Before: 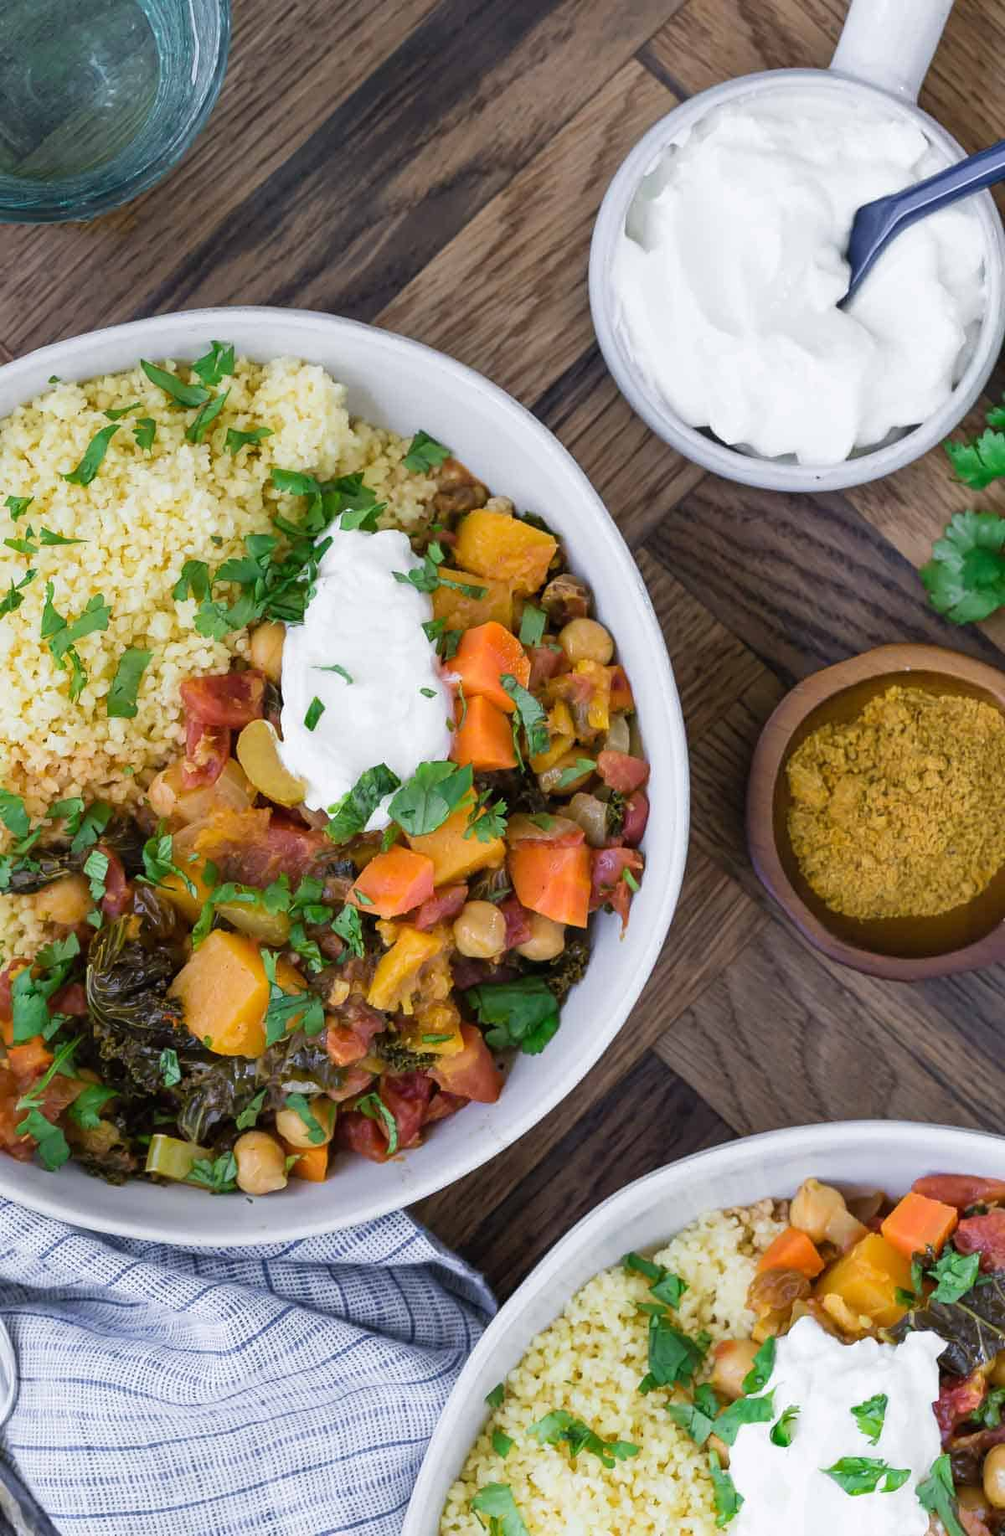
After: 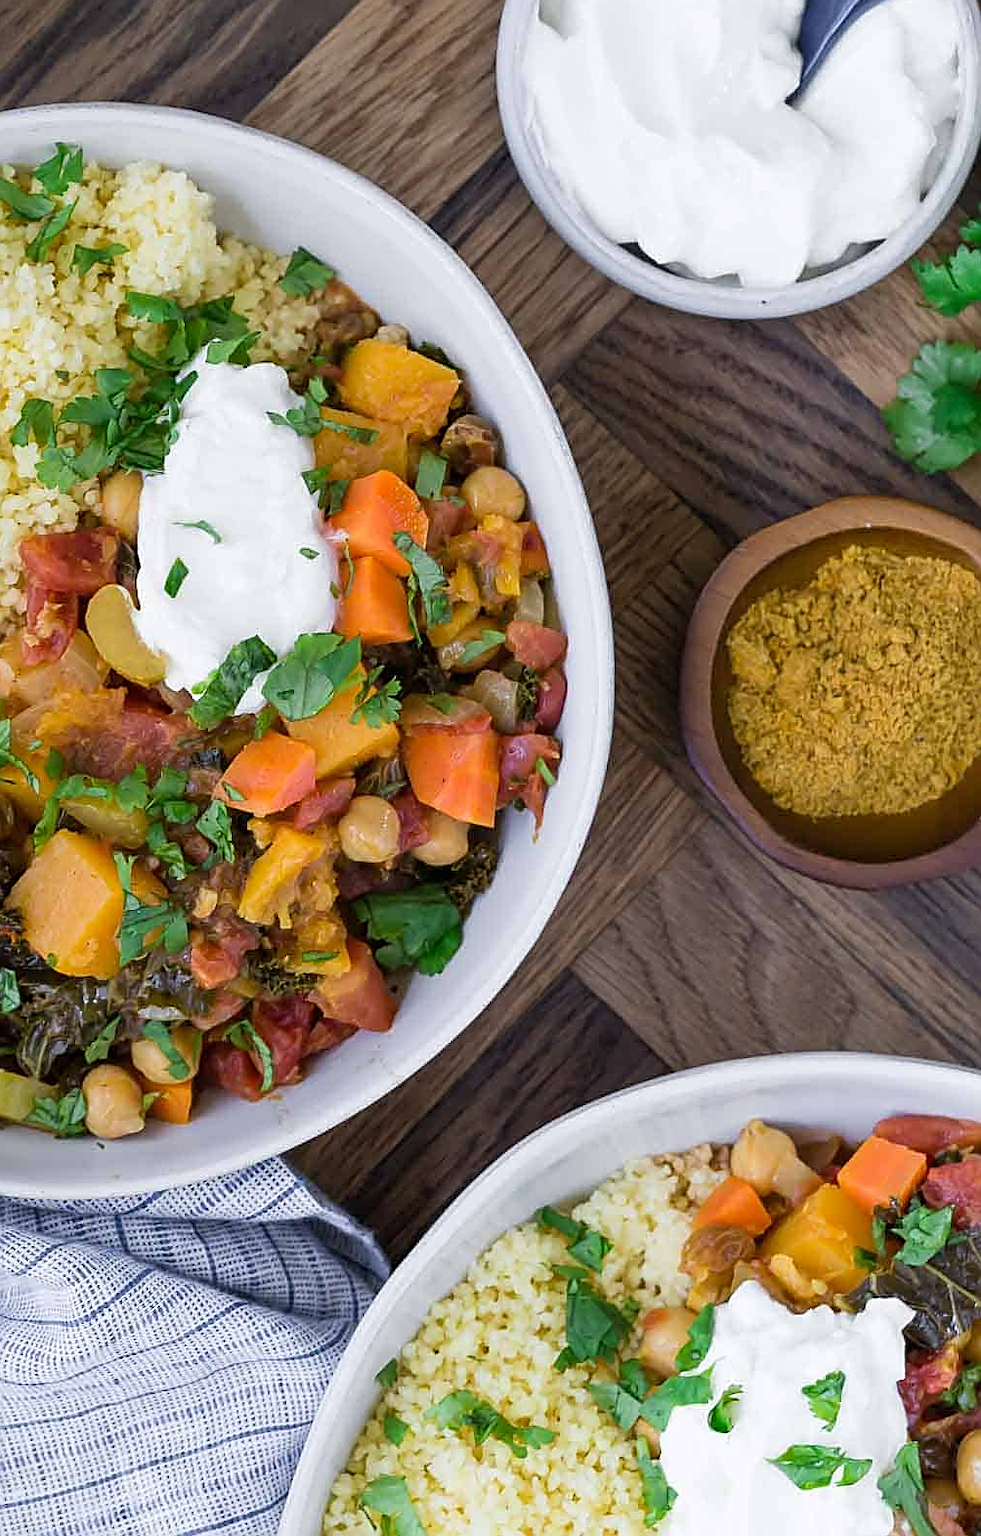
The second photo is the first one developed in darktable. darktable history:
exposure: black level correction 0.001, exposure 0.014 EV, compensate highlight preservation false
crop: left 16.315%, top 14.246%
sharpen: amount 0.55
